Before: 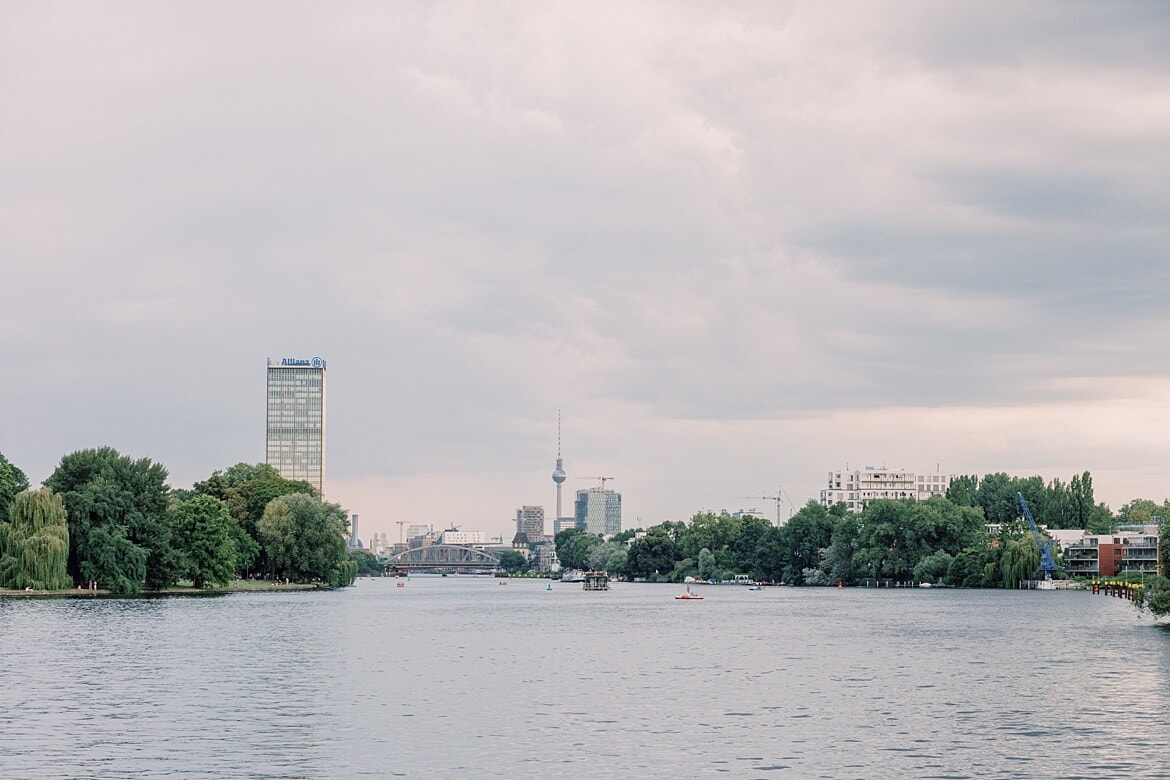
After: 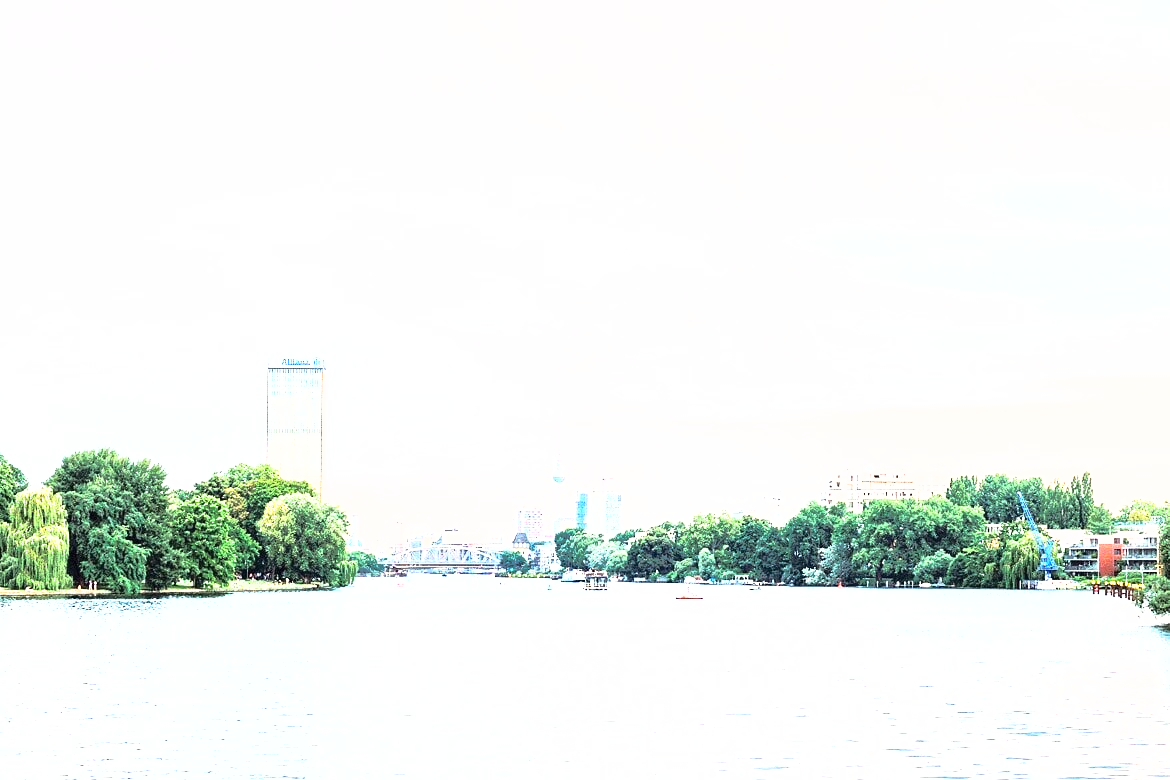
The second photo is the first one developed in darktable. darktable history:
tone equalizer: -8 EV -0.756 EV, -7 EV -0.71 EV, -6 EV -0.583 EV, -5 EV -0.368 EV, -3 EV 0.395 EV, -2 EV 0.6 EV, -1 EV 0.686 EV, +0 EV 0.77 EV, edges refinement/feathering 500, mask exposure compensation -1.57 EV, preserve details no
shadows and highlights: on, module defaults
exposure: black level correction 0, exposure 1.469 EV, compensate highlight preservation false
base curve: curves: ch0 [(0, 0) (0.032, 0.037) (0.105, 0.228) (0.435, 0.76) (0.856, 0.983) (1, 1)]
